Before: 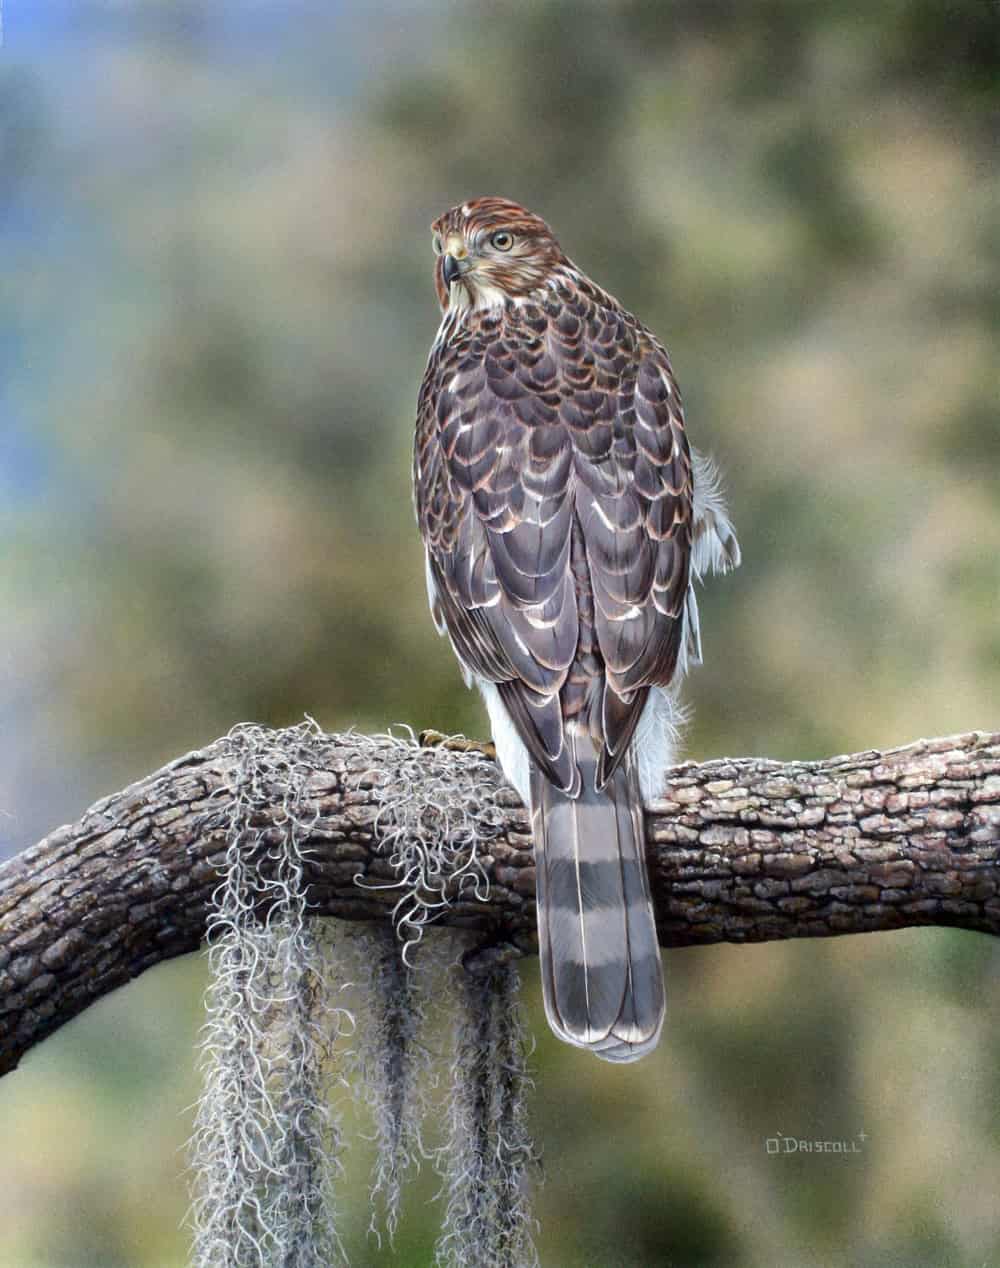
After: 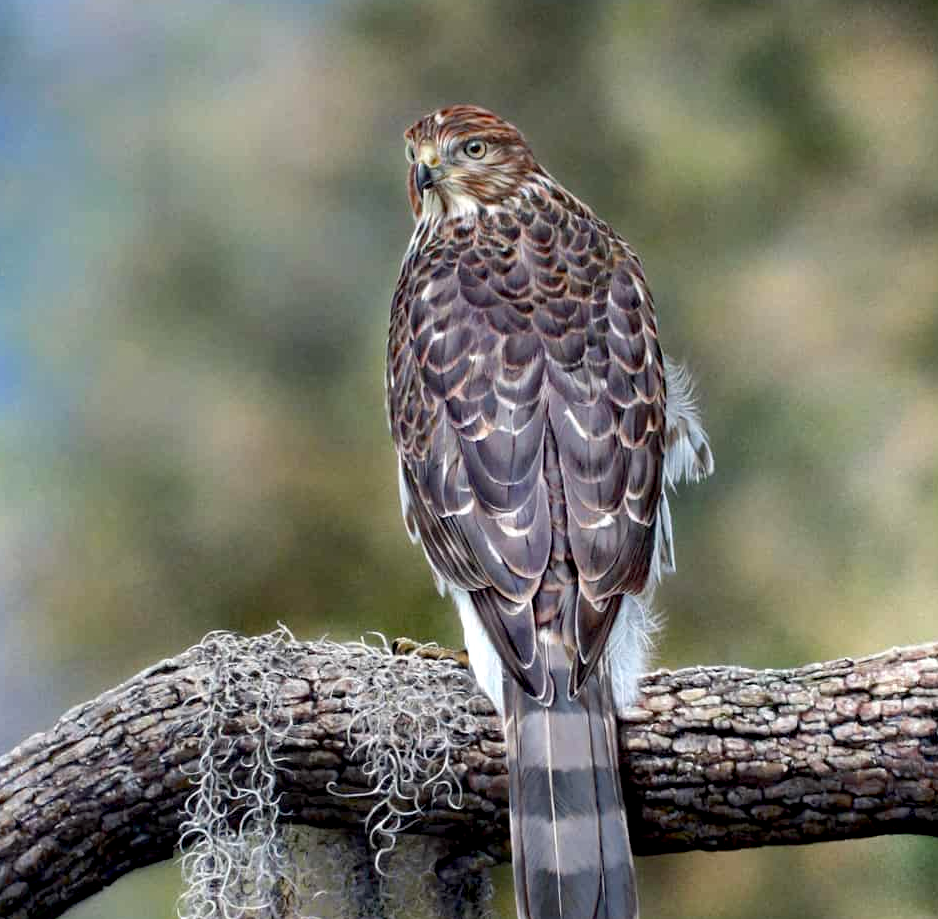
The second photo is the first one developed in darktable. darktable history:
exposure: black level correction 0.007, compensate highlight preservation false
crop: left 2.737%, top 7.287%, right 3.421%, bottom 20.179%
haze removal: compatibility mode true, adaptive false
shadows and highlights: shadows -23.08, highlights 46.15, soften with gaussian
